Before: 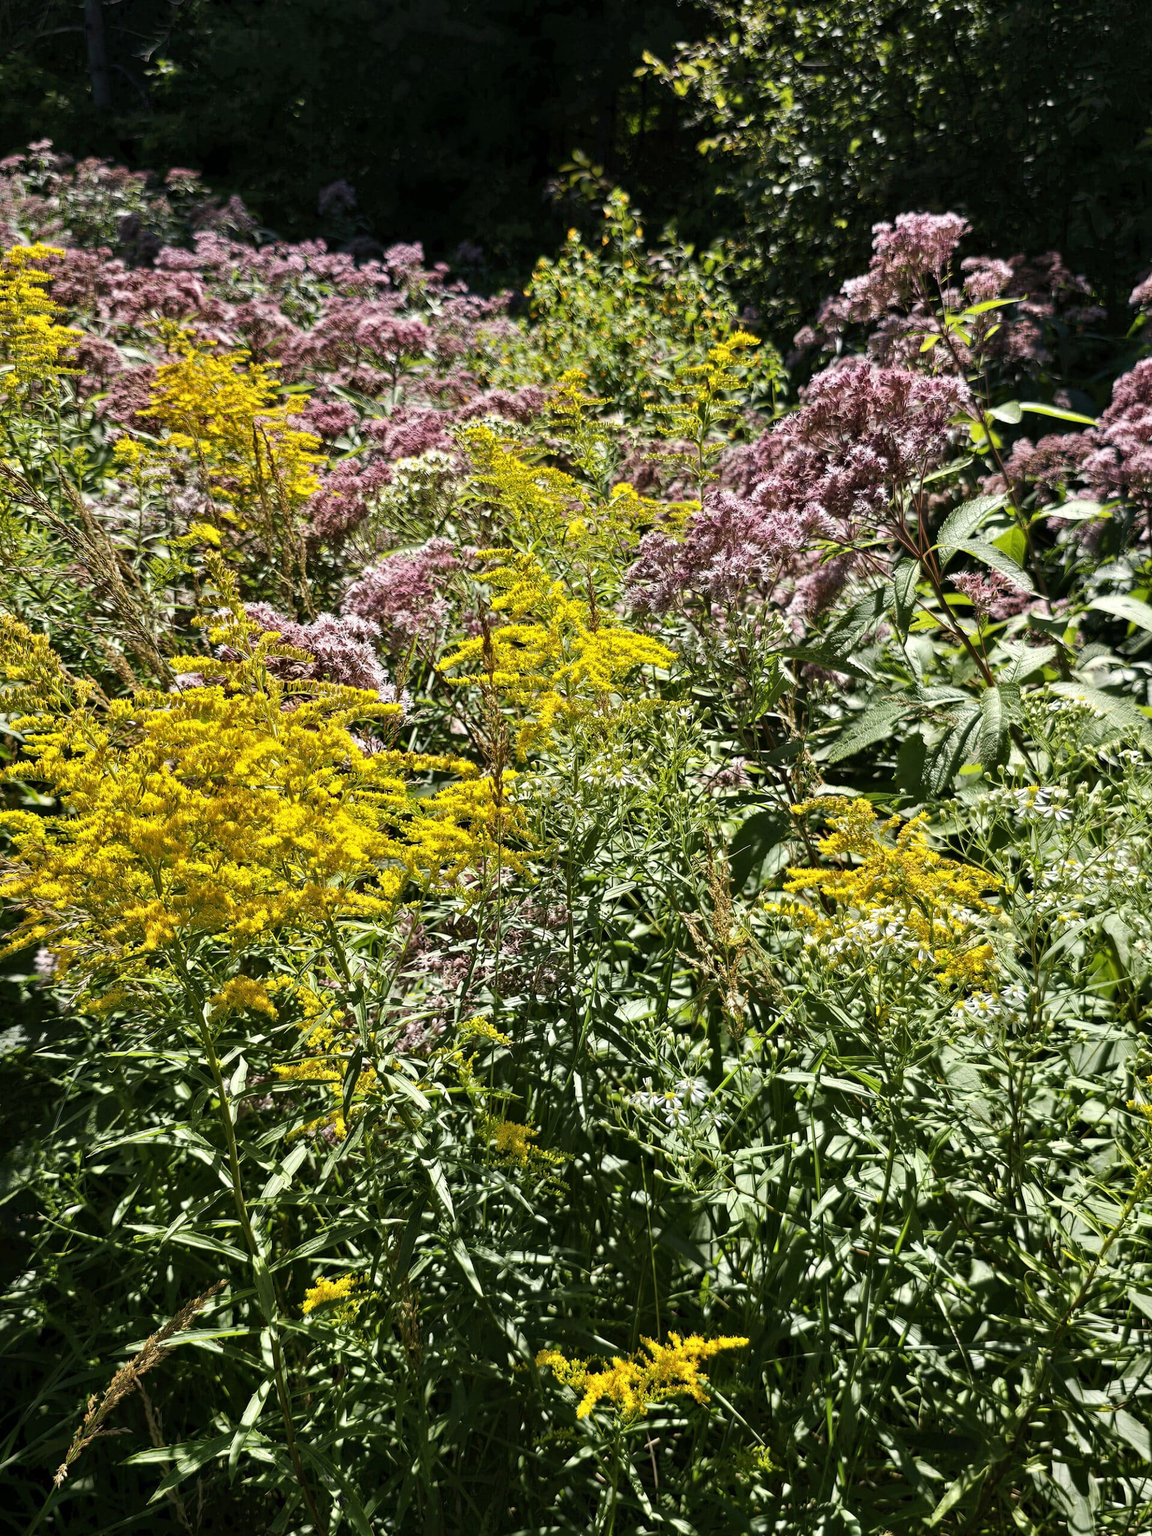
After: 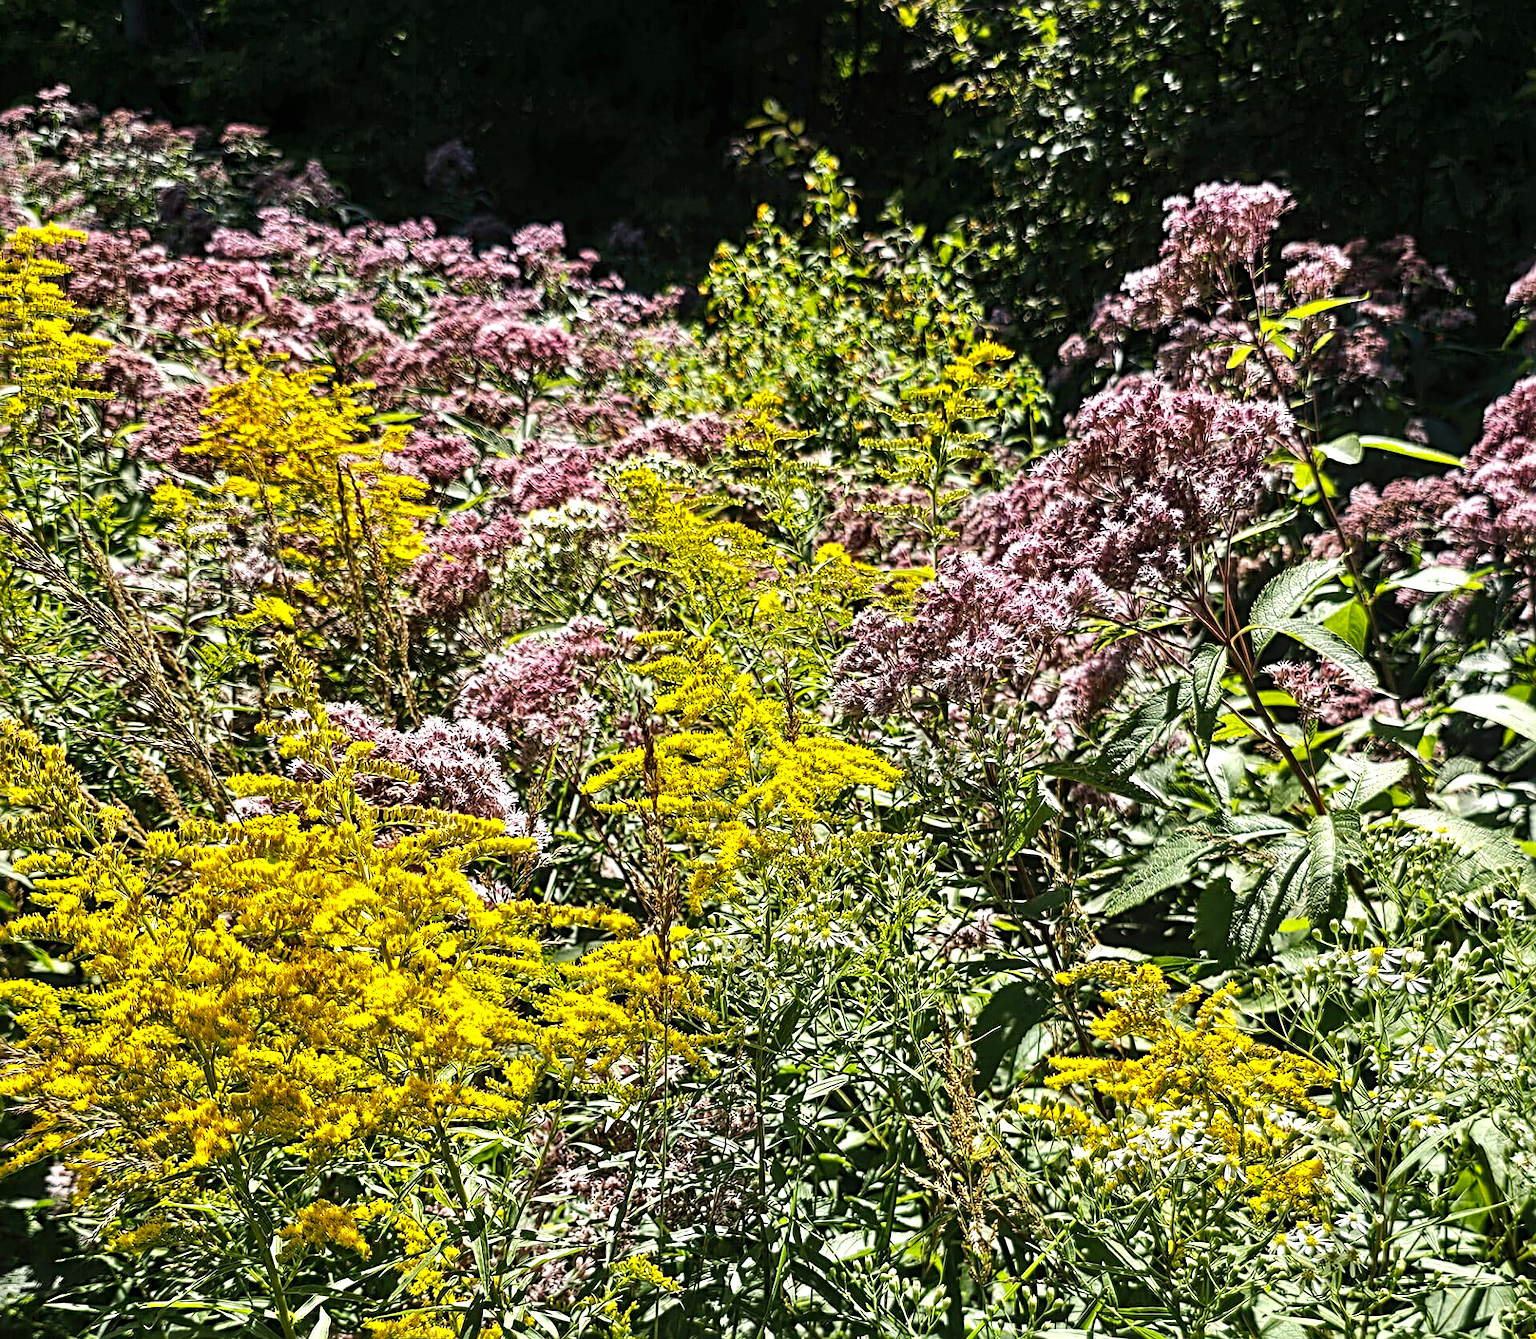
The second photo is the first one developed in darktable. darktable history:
local contrast: on, module defaults
sharpen: radius 3.989
tone equalizer: -8 EV -0.404 EV, -7 EV -0.427 EV, -6 EV -0.323 EV, -5 EV -0.241 EV, -3 EV 0.23 EV, -2 EV 0.329 EV, -1 EV 0.399 EV, +0 EV 0.395 EV, edges refinement/feathering 500, mask exposure compensation -1.57 EV, preserve details no
crop and rotate: top 4.946%, bottom 29.631%
